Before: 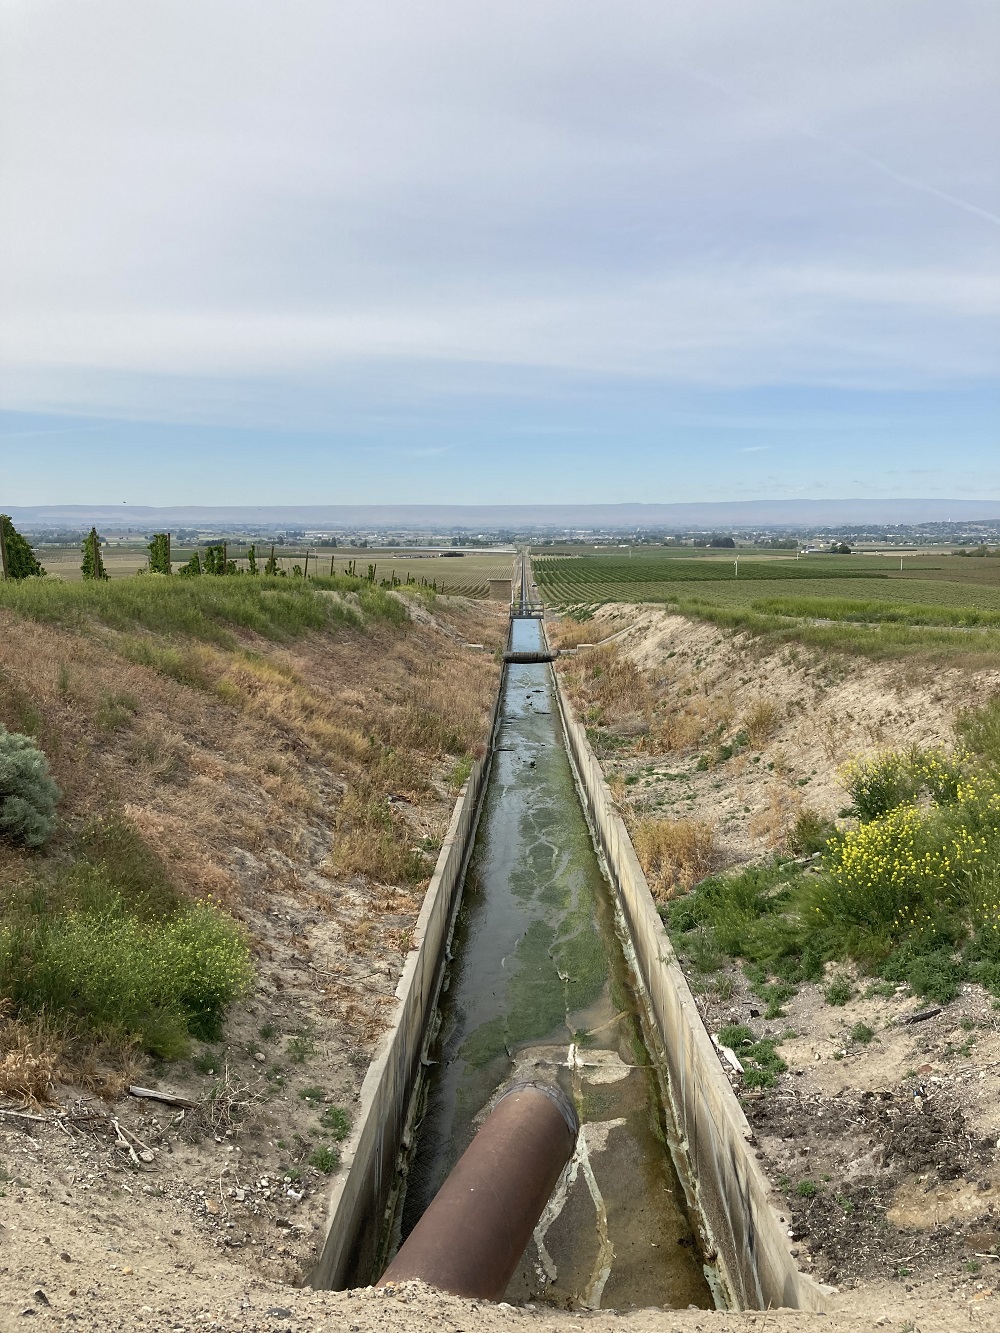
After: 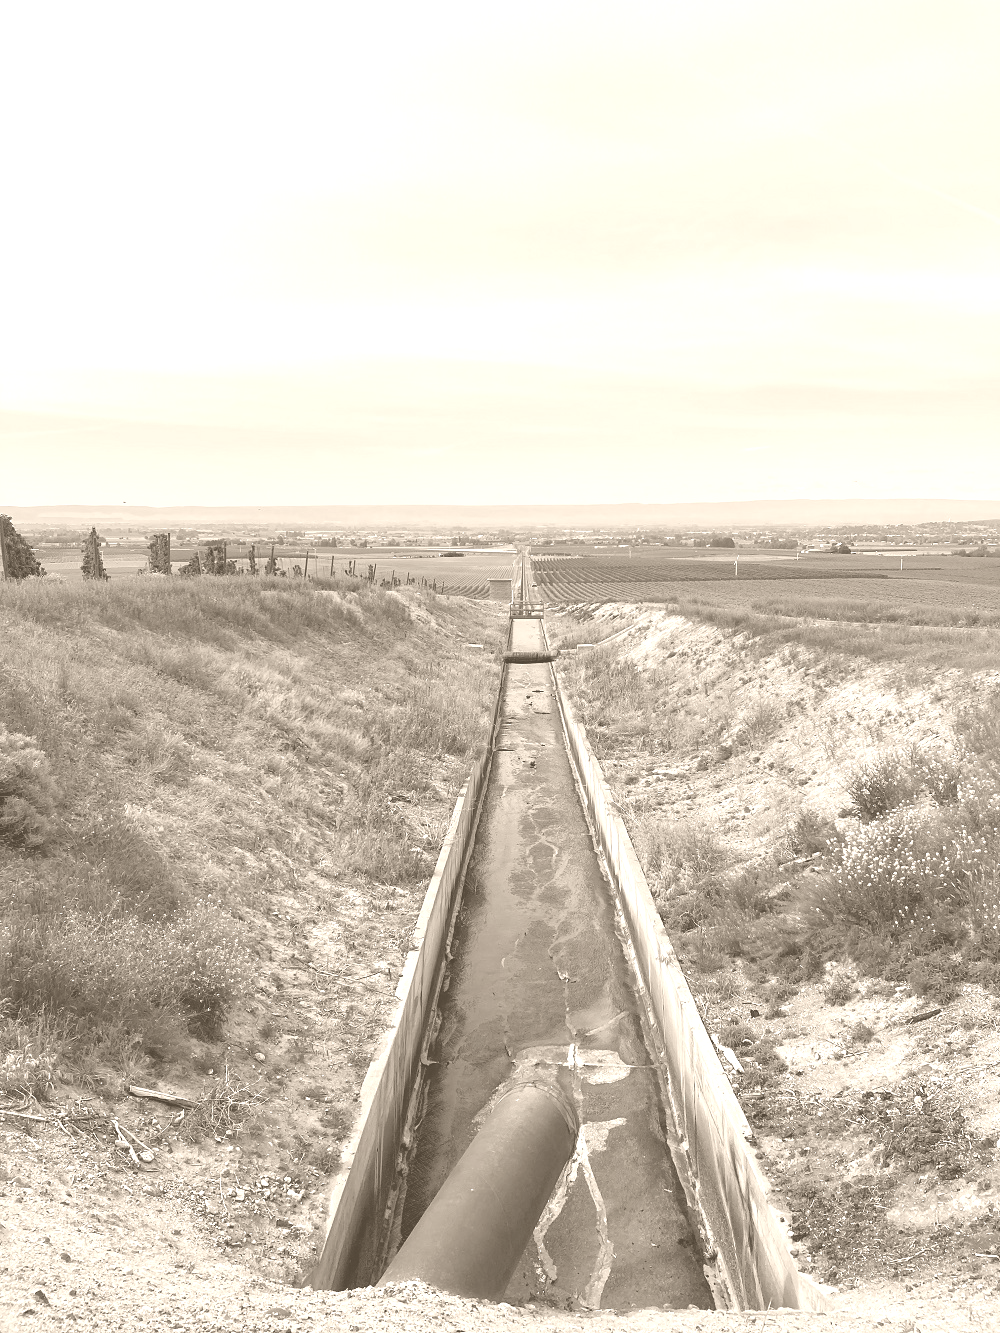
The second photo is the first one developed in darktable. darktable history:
color balance rgb: linear chroma grading › global chroma -0.67%, saturation formula JzAzBz (2021)
exposure: exposure -0.36 EV, compensate highlight preservation false
colorize: hue 34.49°, saturation 35.33%, source mix 100%, version 1
